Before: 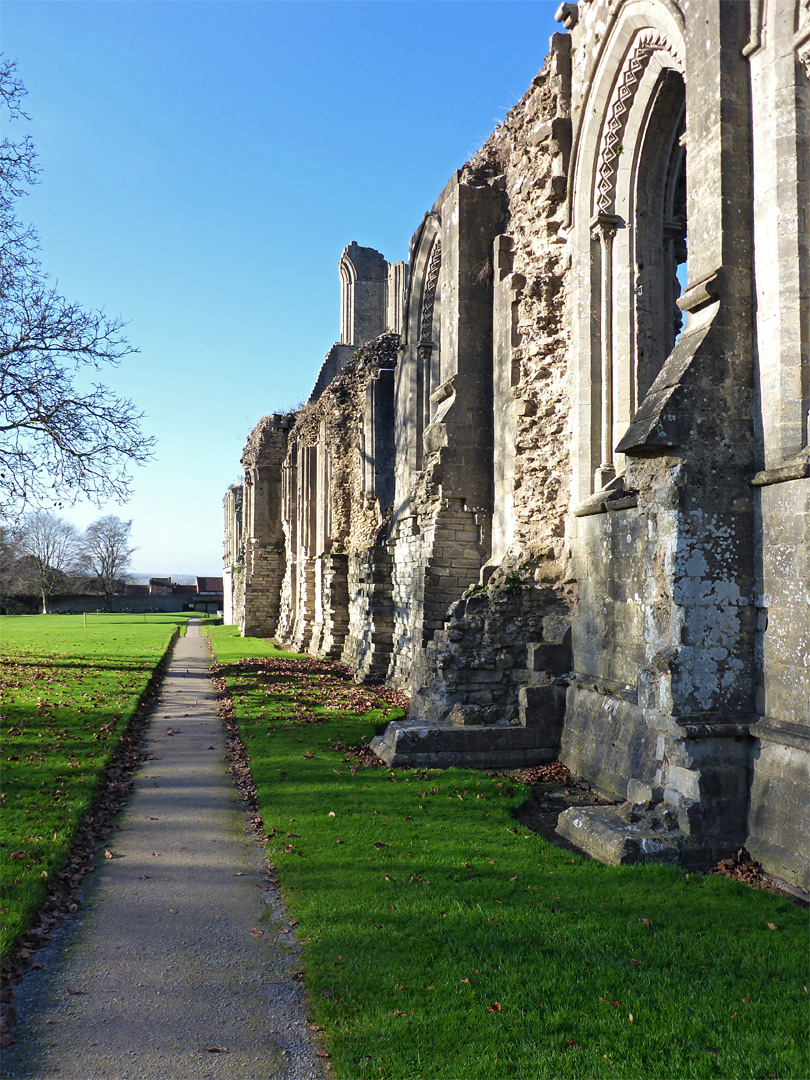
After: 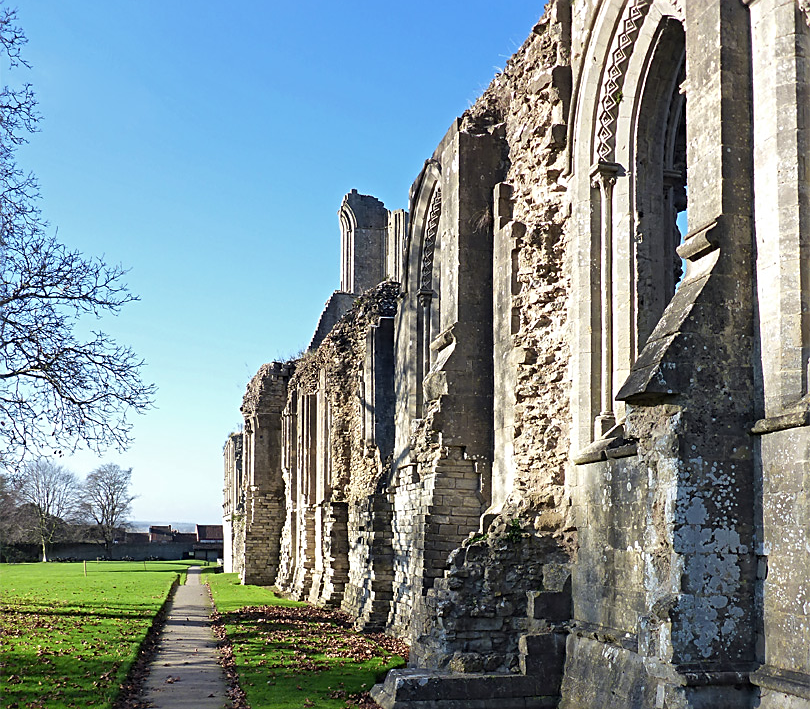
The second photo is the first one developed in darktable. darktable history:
sharpen: on, module defaults
crop and rotate: top 4.848%, bottom 29.503%
